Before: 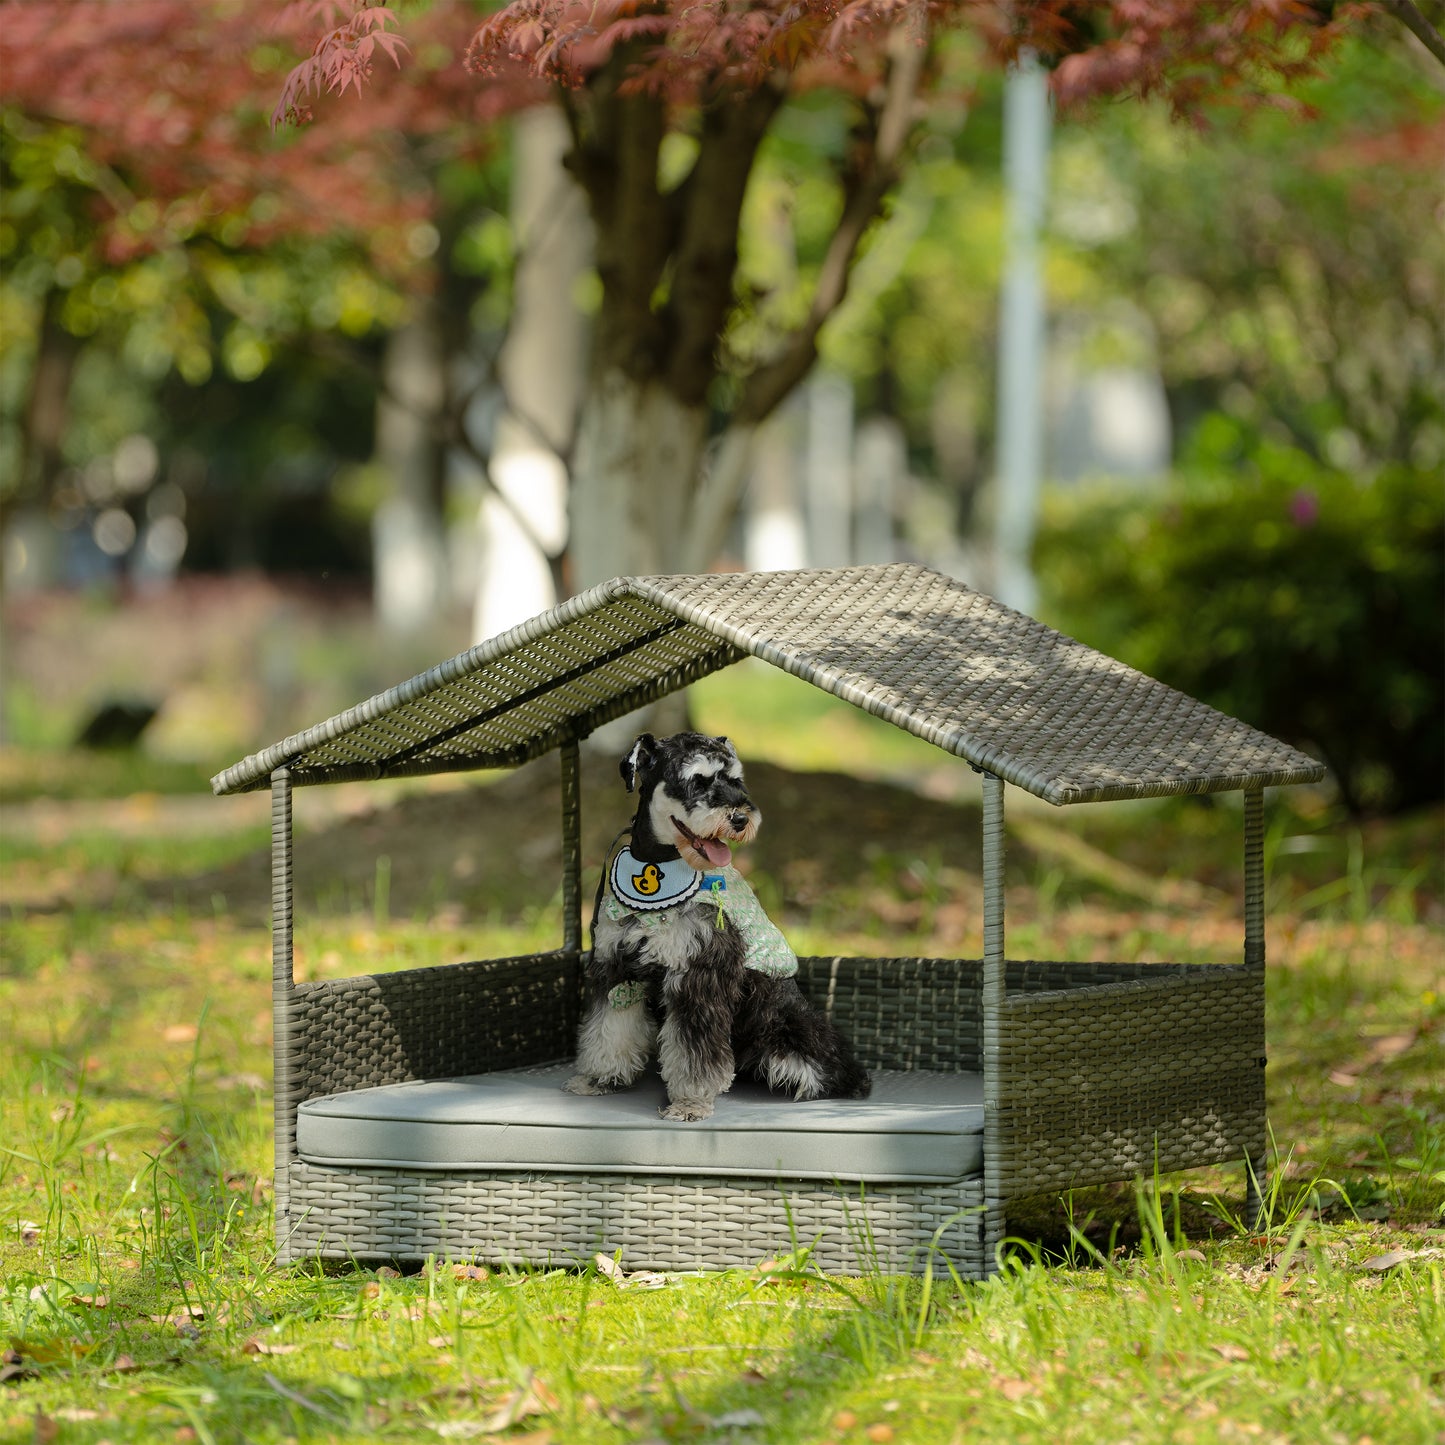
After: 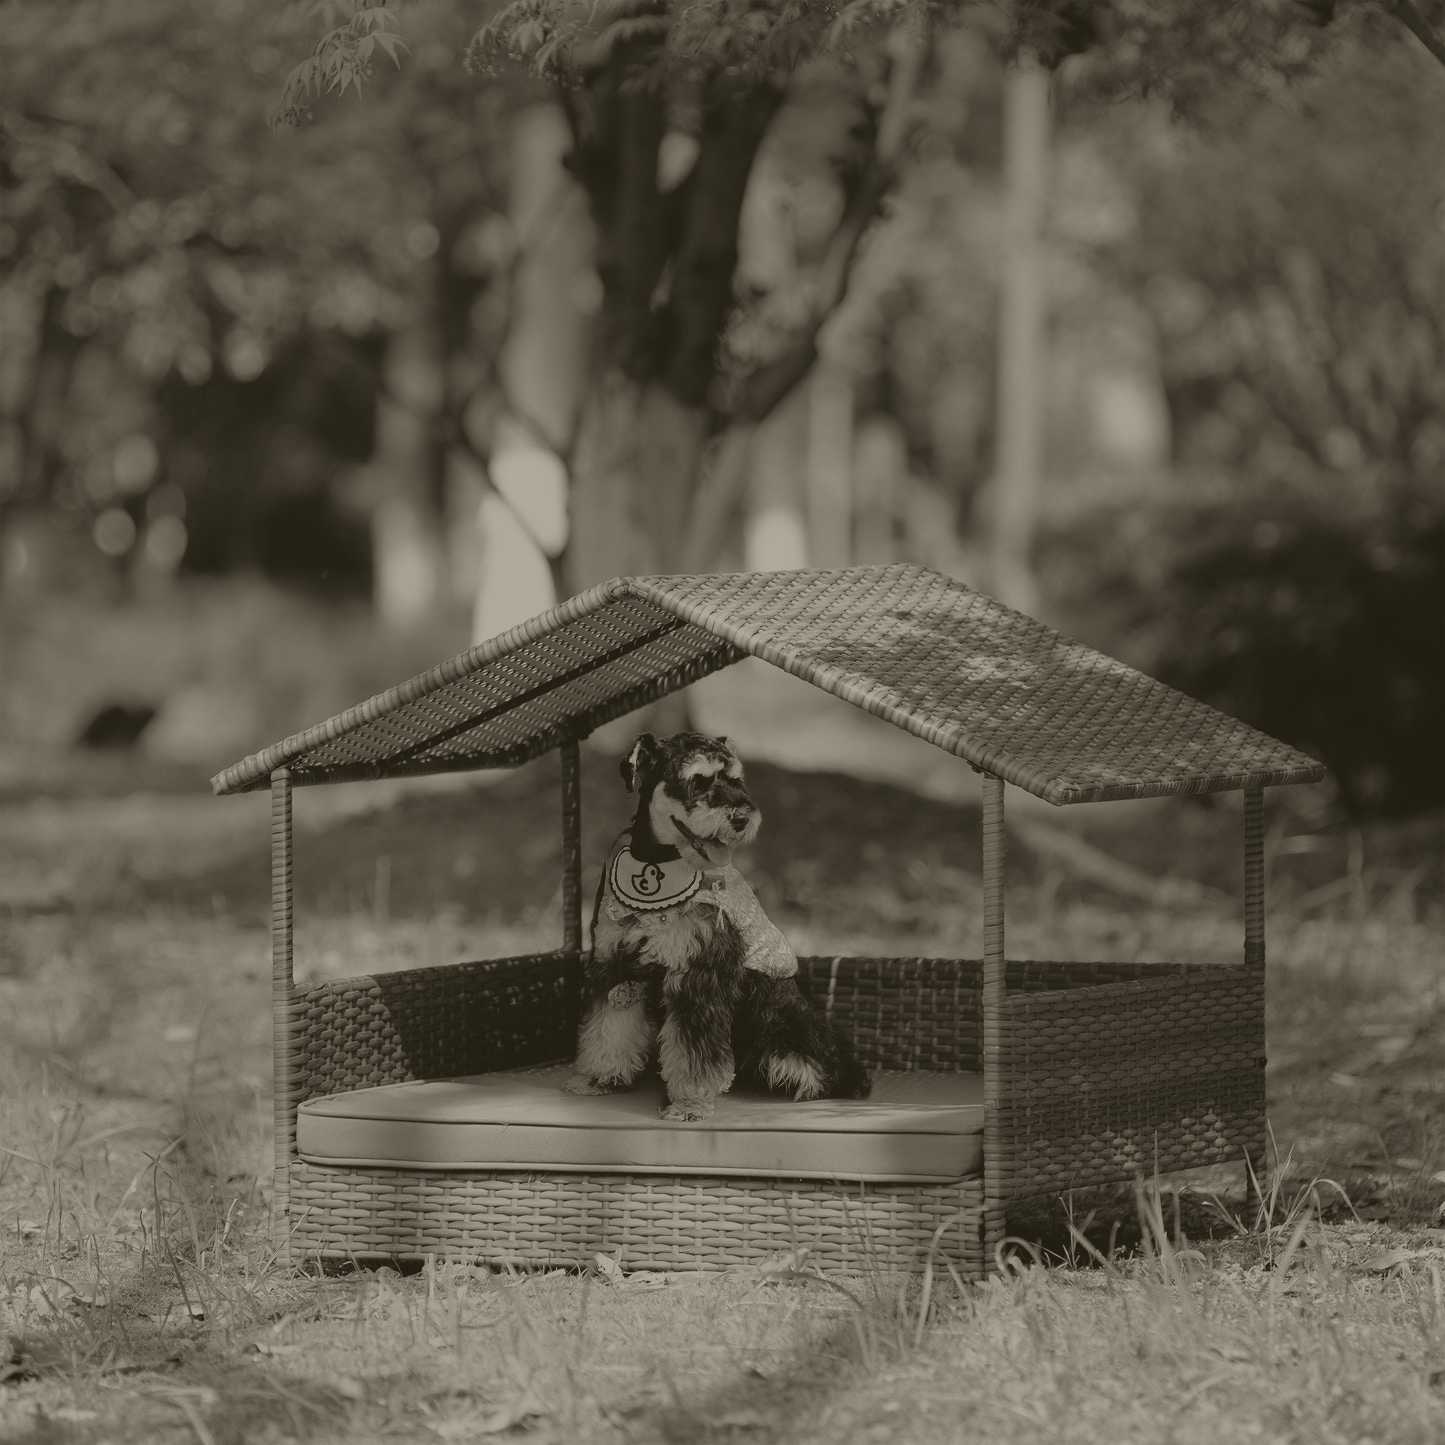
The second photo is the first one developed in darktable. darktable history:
shadows and highlights: shadows -62.32, white point adjustment -5.22, highlights 61.59
white balance: emerald 1
tone equalizer: on, module defaults
colorize: hue 41.44°, saturation 22%, source mix 60%, lightness 10.61%
